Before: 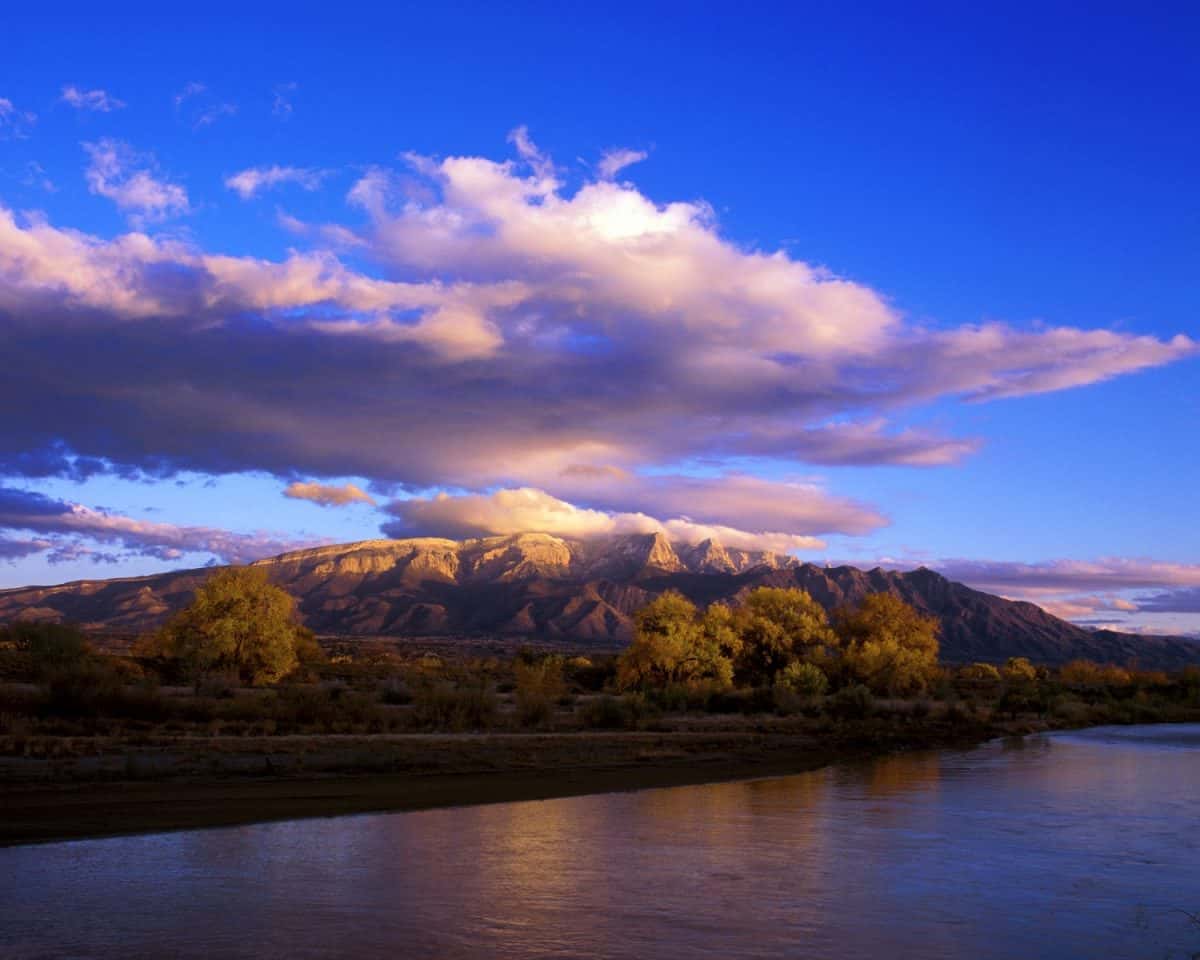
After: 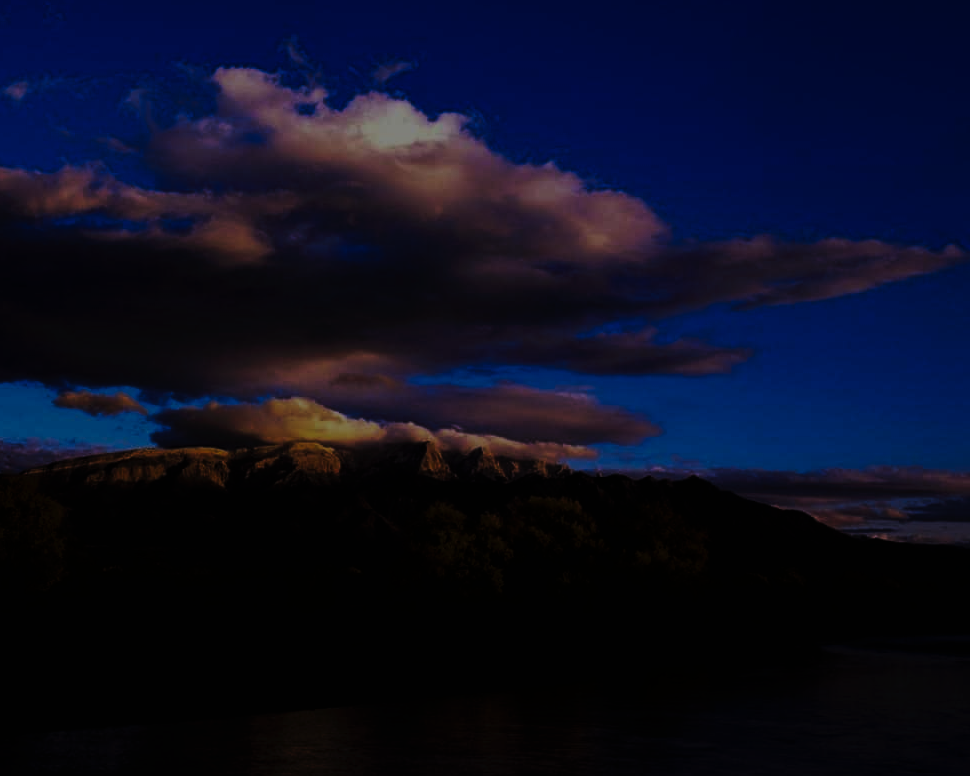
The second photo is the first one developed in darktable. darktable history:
crop: left 19.159%, top 9.58%, bottom 9.58%
filmic rgb: black relative exposure -5 EV, hardness 2.88, contrast 1.2
exposure: exposure -2.446 EV, compensate highlight preservation false
tone curve: curves: ch0 [(0, 0) (0.003, 0.003) (0.011, 0.006) (0.025, 0.012) (0.044, 0.02) (0.069, 0.023) (0.1, 0.029) (0.136, 0.037) (0.177, 0.058) (0.224, 0.084) (0.277, 0.137) (0.335, 0.209) (0.399, 0.336) (0.468, 0.478) (0.543, 0.63) (0.623, 0.789) (0.709, 0.903) (0.801, 0.967) (0.898, 0.987) (1, 1)], preserve colors none
